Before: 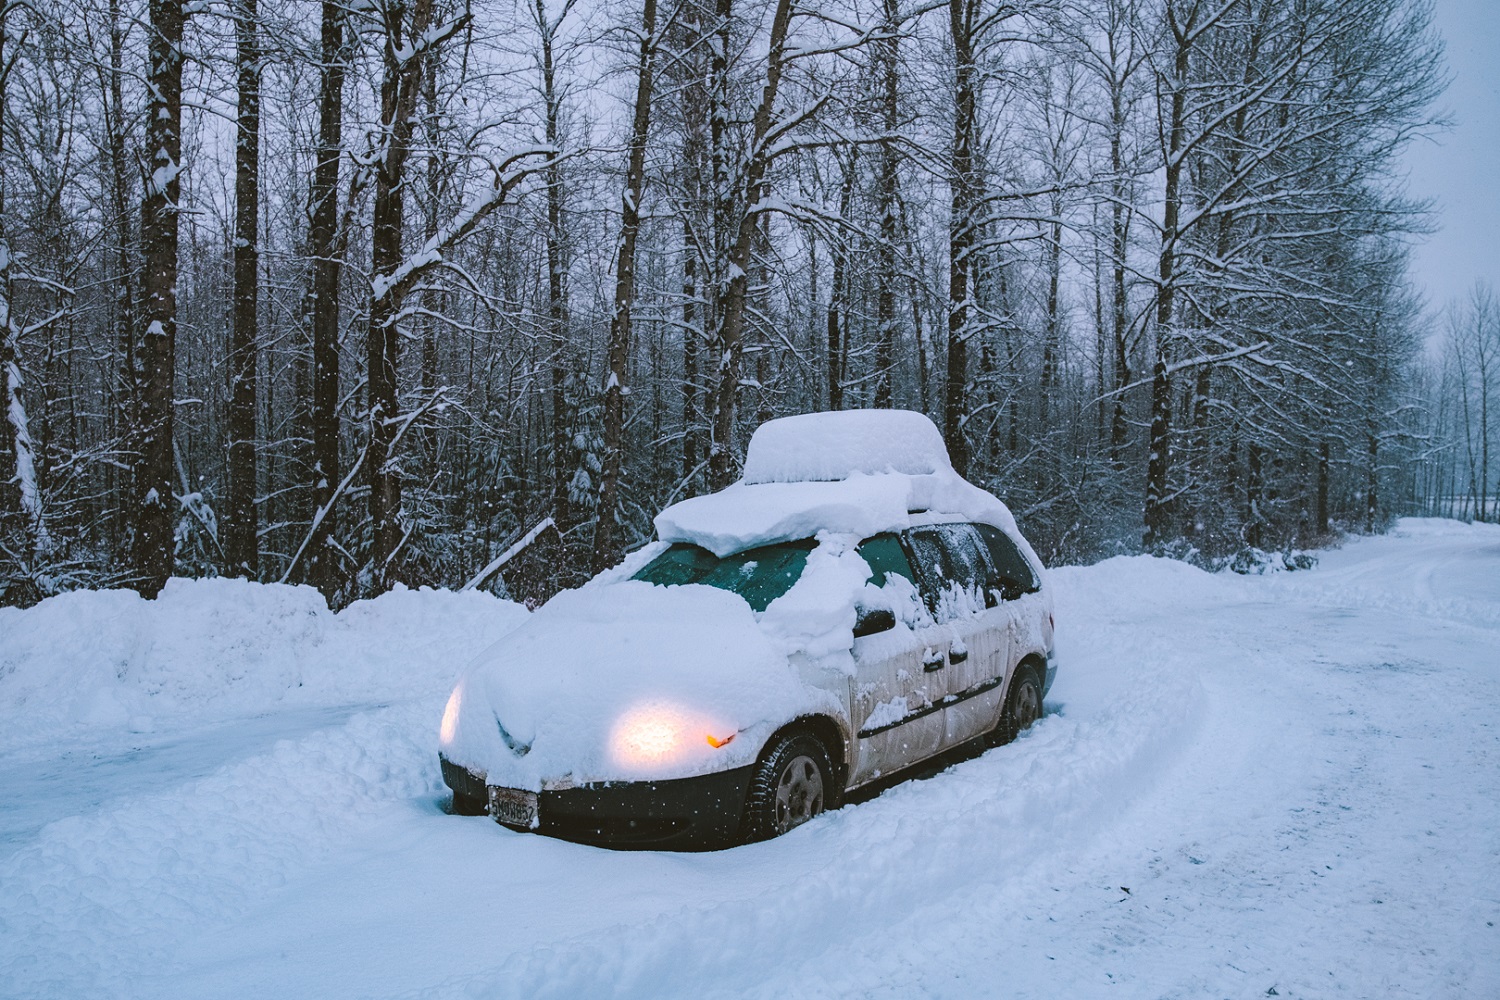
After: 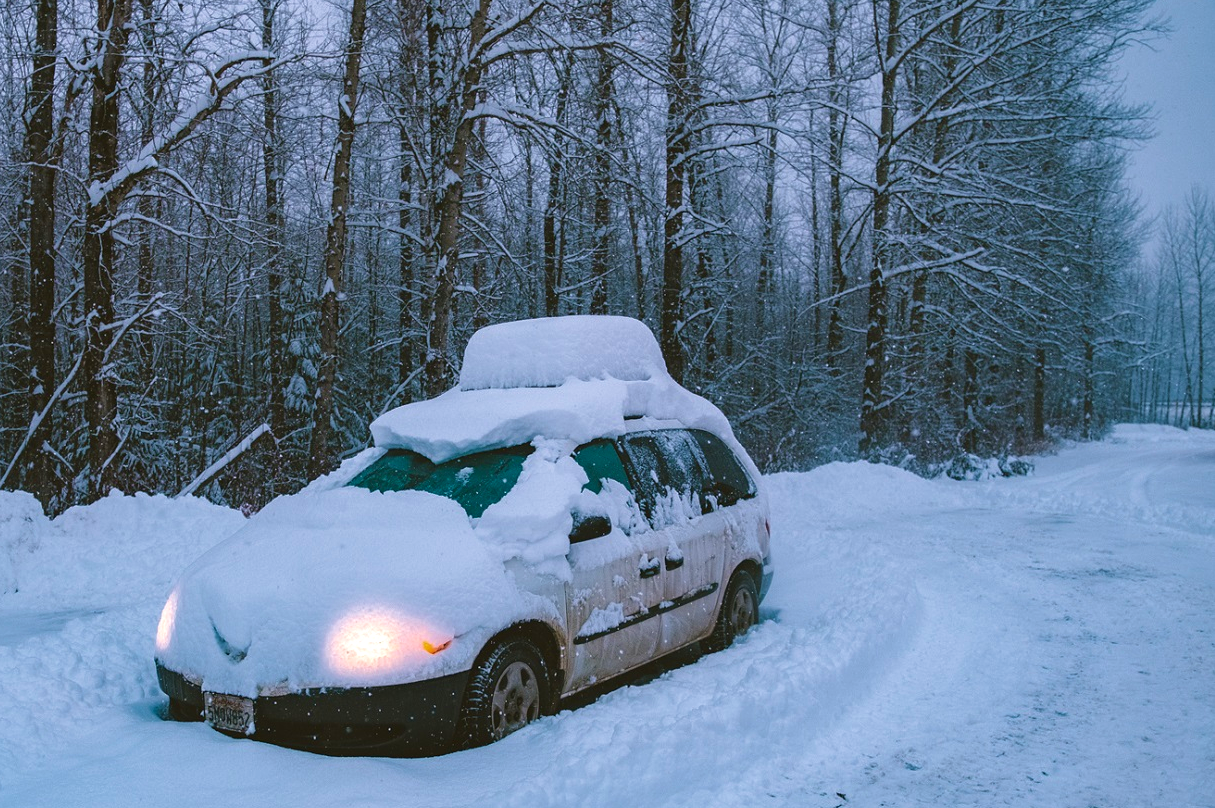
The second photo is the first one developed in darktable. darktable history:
crop: left 18.944%, top 9.479%, bottom 9.683%
velvia: strength 44.6%
tone equalizer: -8 EV 0 EV, -7 EV 0.003 EV, -6 EV -0.002 EV, -5 EV -0.007 EV, -4 EV -0.086 EV, -3 EV -0.197 EV, -2 EV -0.295 EV, -1 EV 0.114 EV, +0 EV 0.284 EV, edges refinement/feathering 500, mask exposure compensation -1.57 EV, preserve details no
